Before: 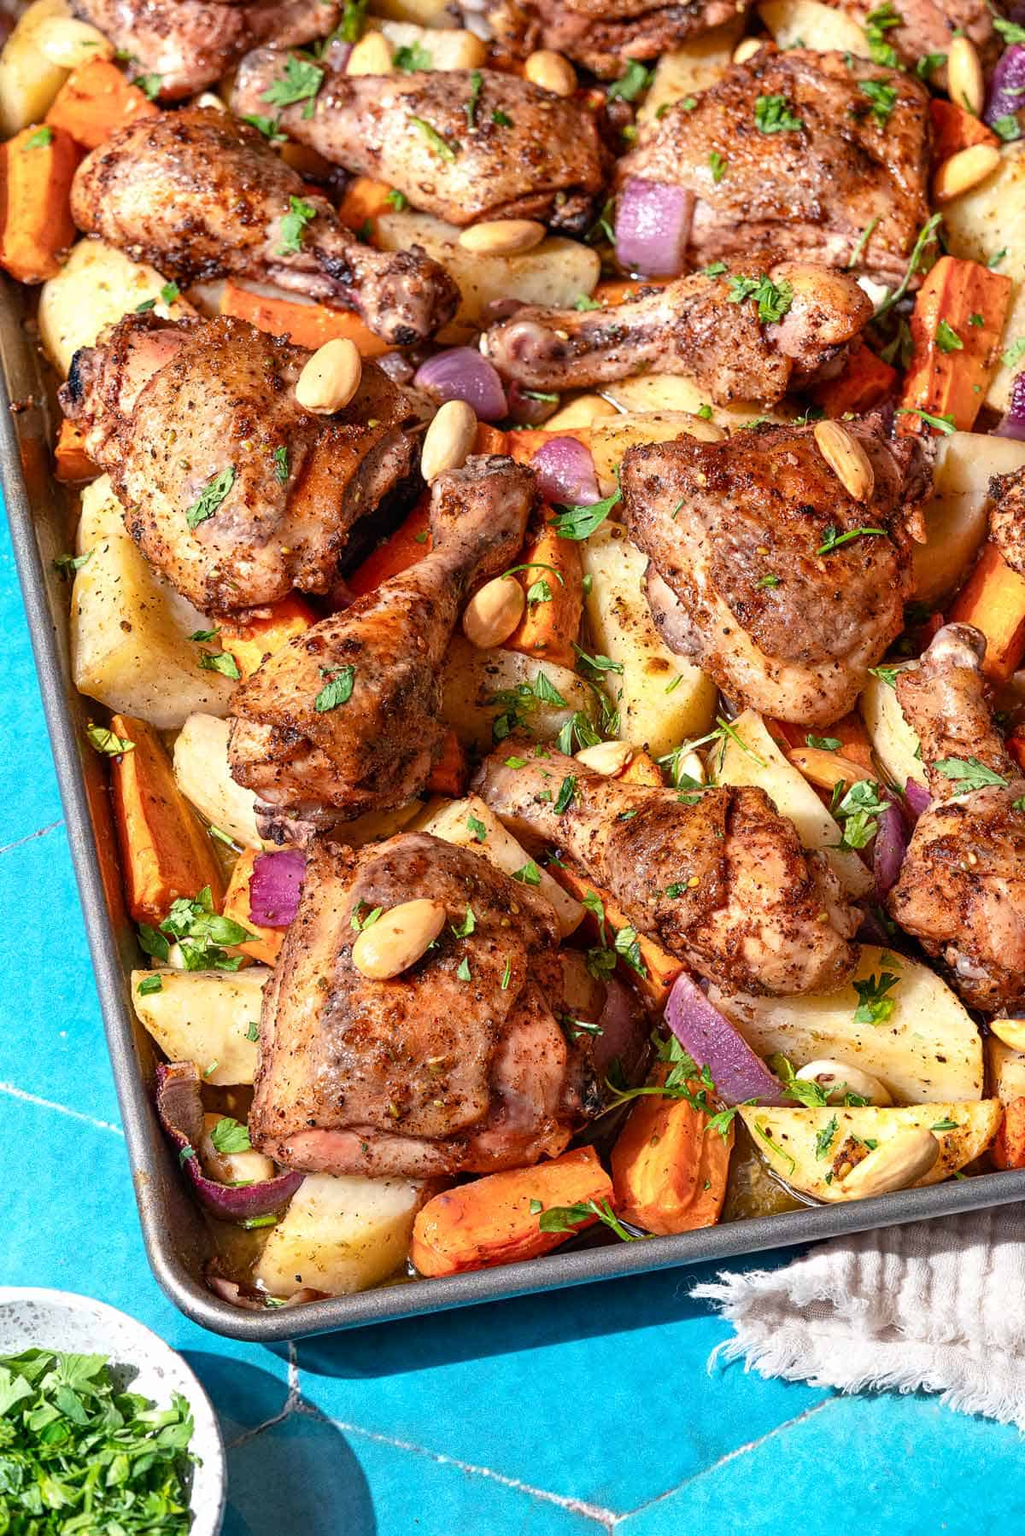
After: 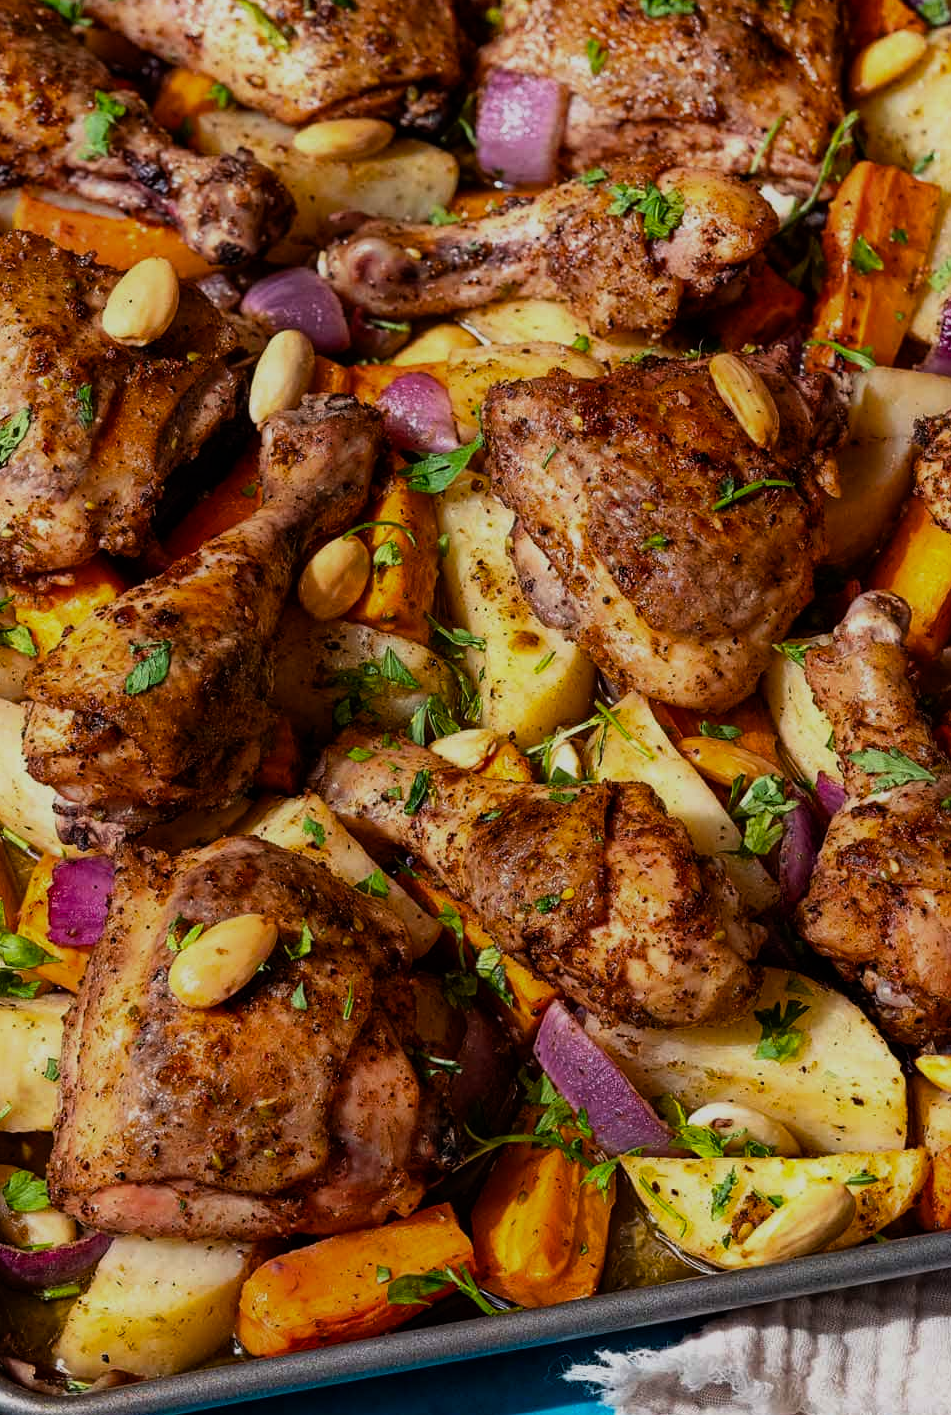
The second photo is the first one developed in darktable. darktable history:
exposure: exposure -1.542 EV, compensate highlight preservation false
color balance rgb: perceptual saturation grading › global saturation 19.989%, perceptual brilliance grading › highlights 9.331%, perceptual brilliance grading › shadows -4.622%, global vibrance 20%
tone equalizer: -8 EV -0.748 EV, -7 EV -0.683 EV, -6 EV -0.634 EV, -5 EV -0.374 EV, -3 EV 0.37 EV, -2 EV 0.6 EV, -1 EV 0.699 EV, +0 EV 0.769 EV
crop and rotate: left 20.348%, top 7.734%, right 0.373%, bottom 13.569%
